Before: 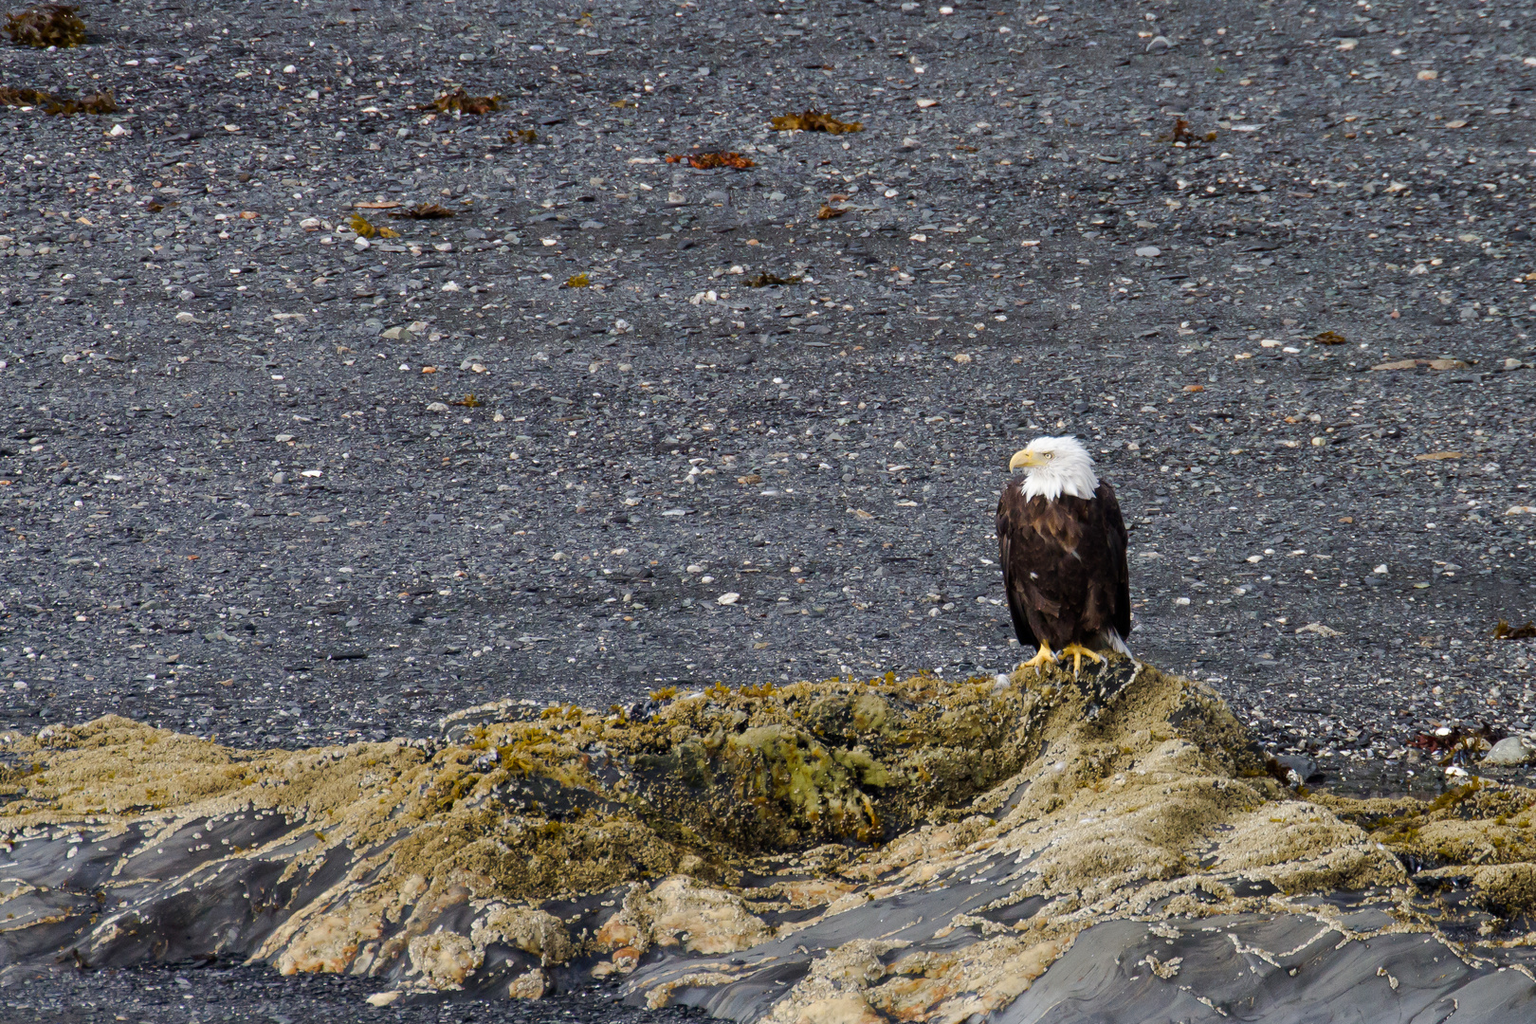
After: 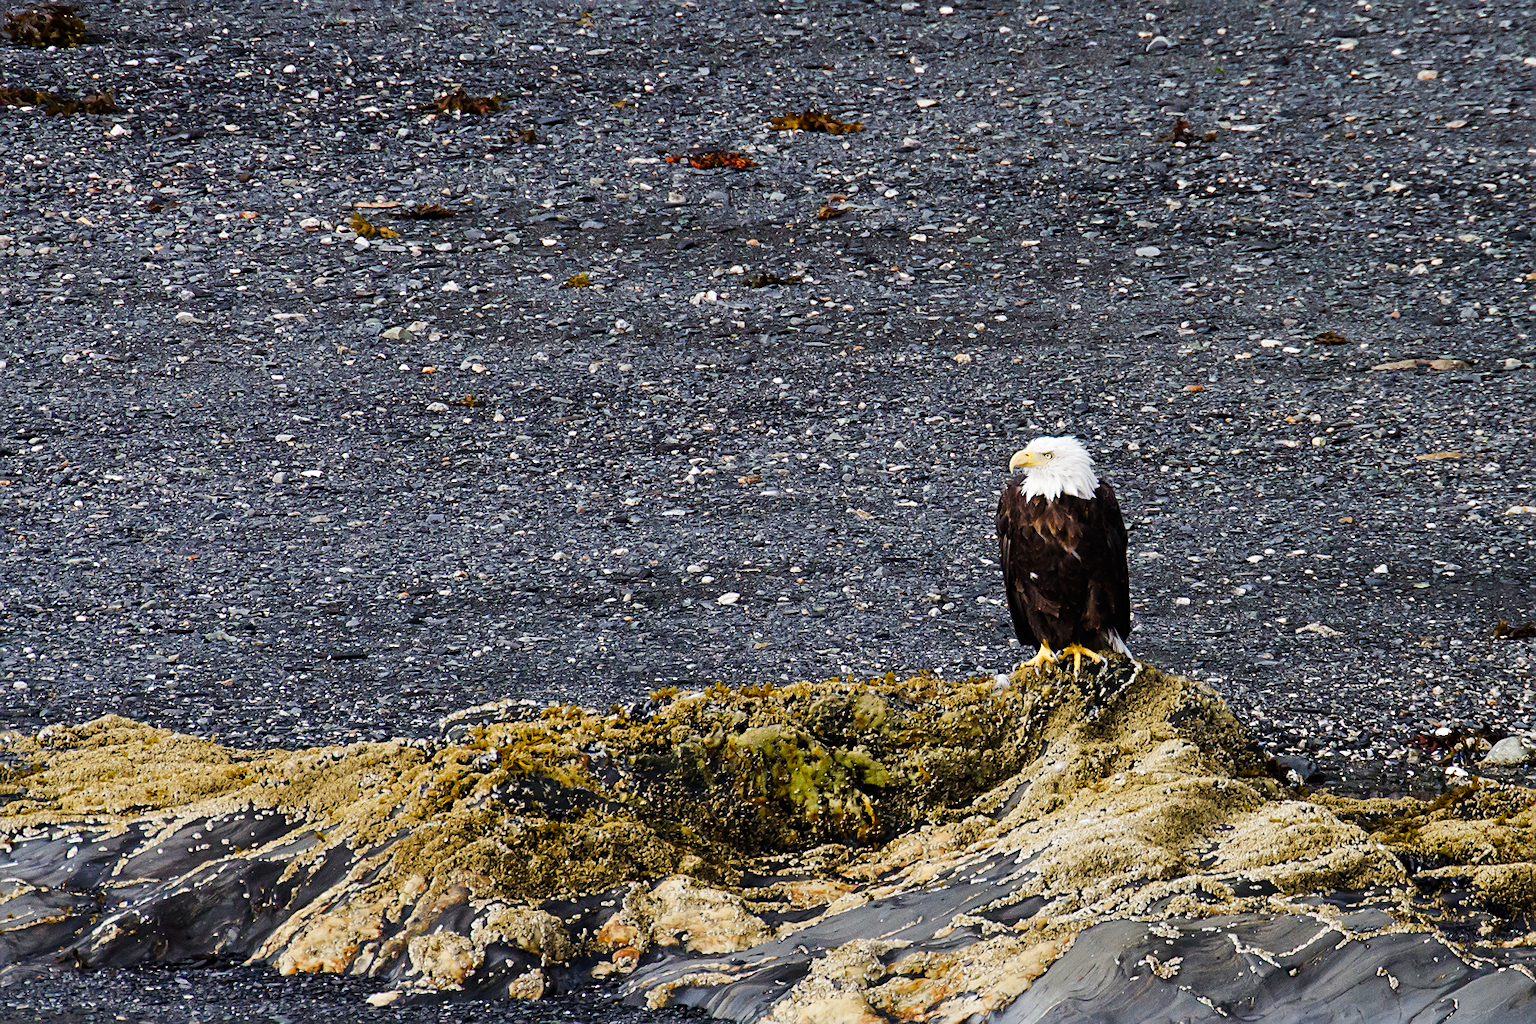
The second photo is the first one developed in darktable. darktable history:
sharpen: on, module defaults
tone curve: curves: ch0 [(0, 0) (0.003, 0.008) (0.011, 0.008) (0.025, 0.011) (0.044, 0.017) (0.069, 0.029) (0.1, 0.045) (0.136, 0.067) (0.177, 0.103) (0.224, 0.151) (0.277, 0.21) (0.335, 0.285) (0.399, 0.37) (0.468, 0.462) (0.543, 0.568) (0.623, 0.679) (0.709, 0.79) (0.801, 0.876) (0.898, 0.936) (1, 1)], preserve colors none
